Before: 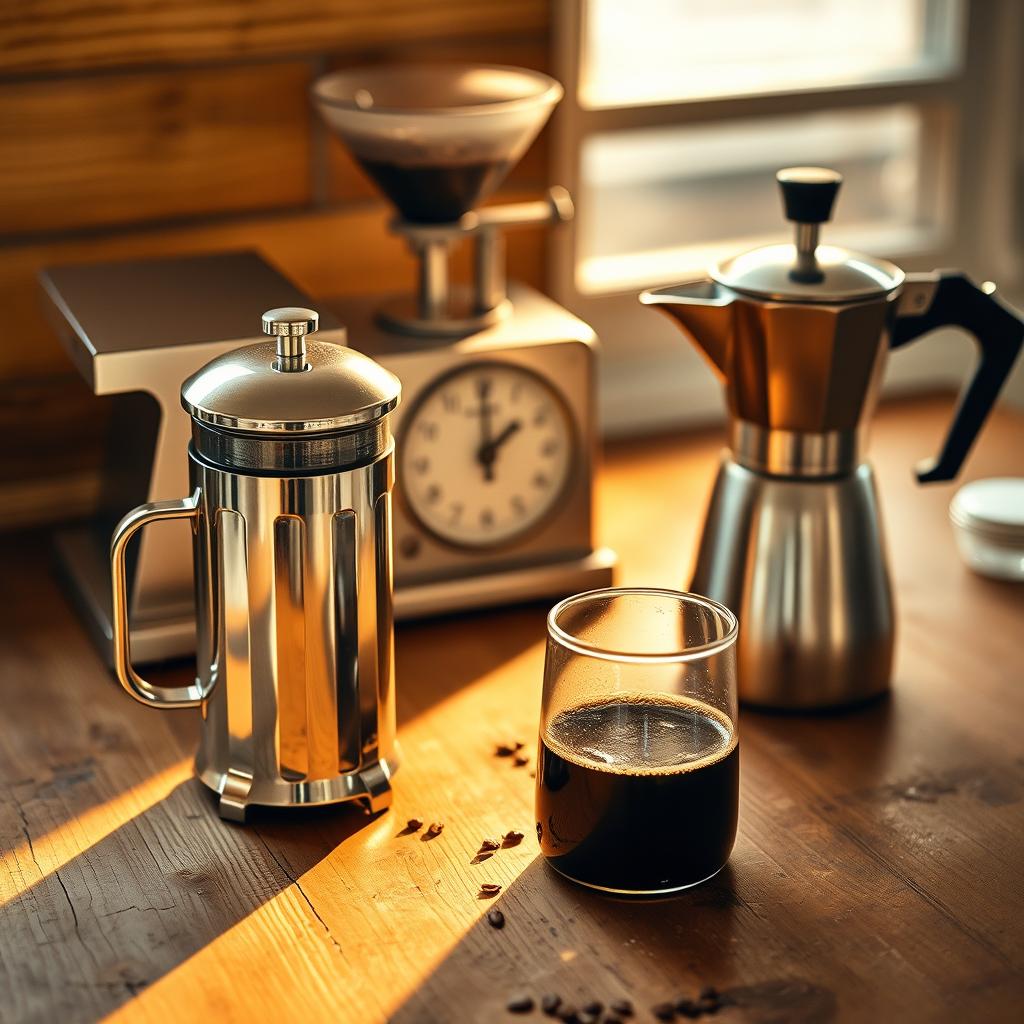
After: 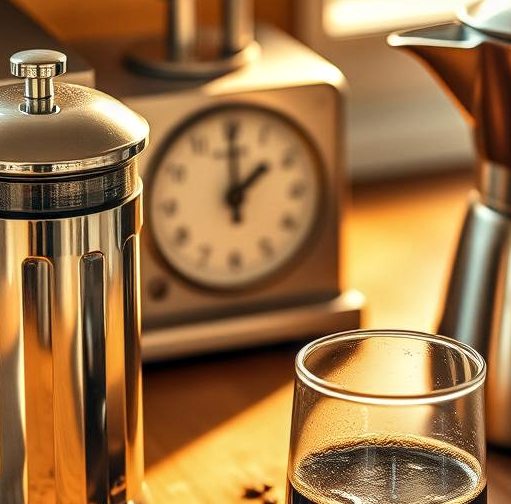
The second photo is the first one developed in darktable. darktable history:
crop: left 24.626%, top 25.255%, right 25.378%, bottom 25.339%
local contrast: on, module defaults
